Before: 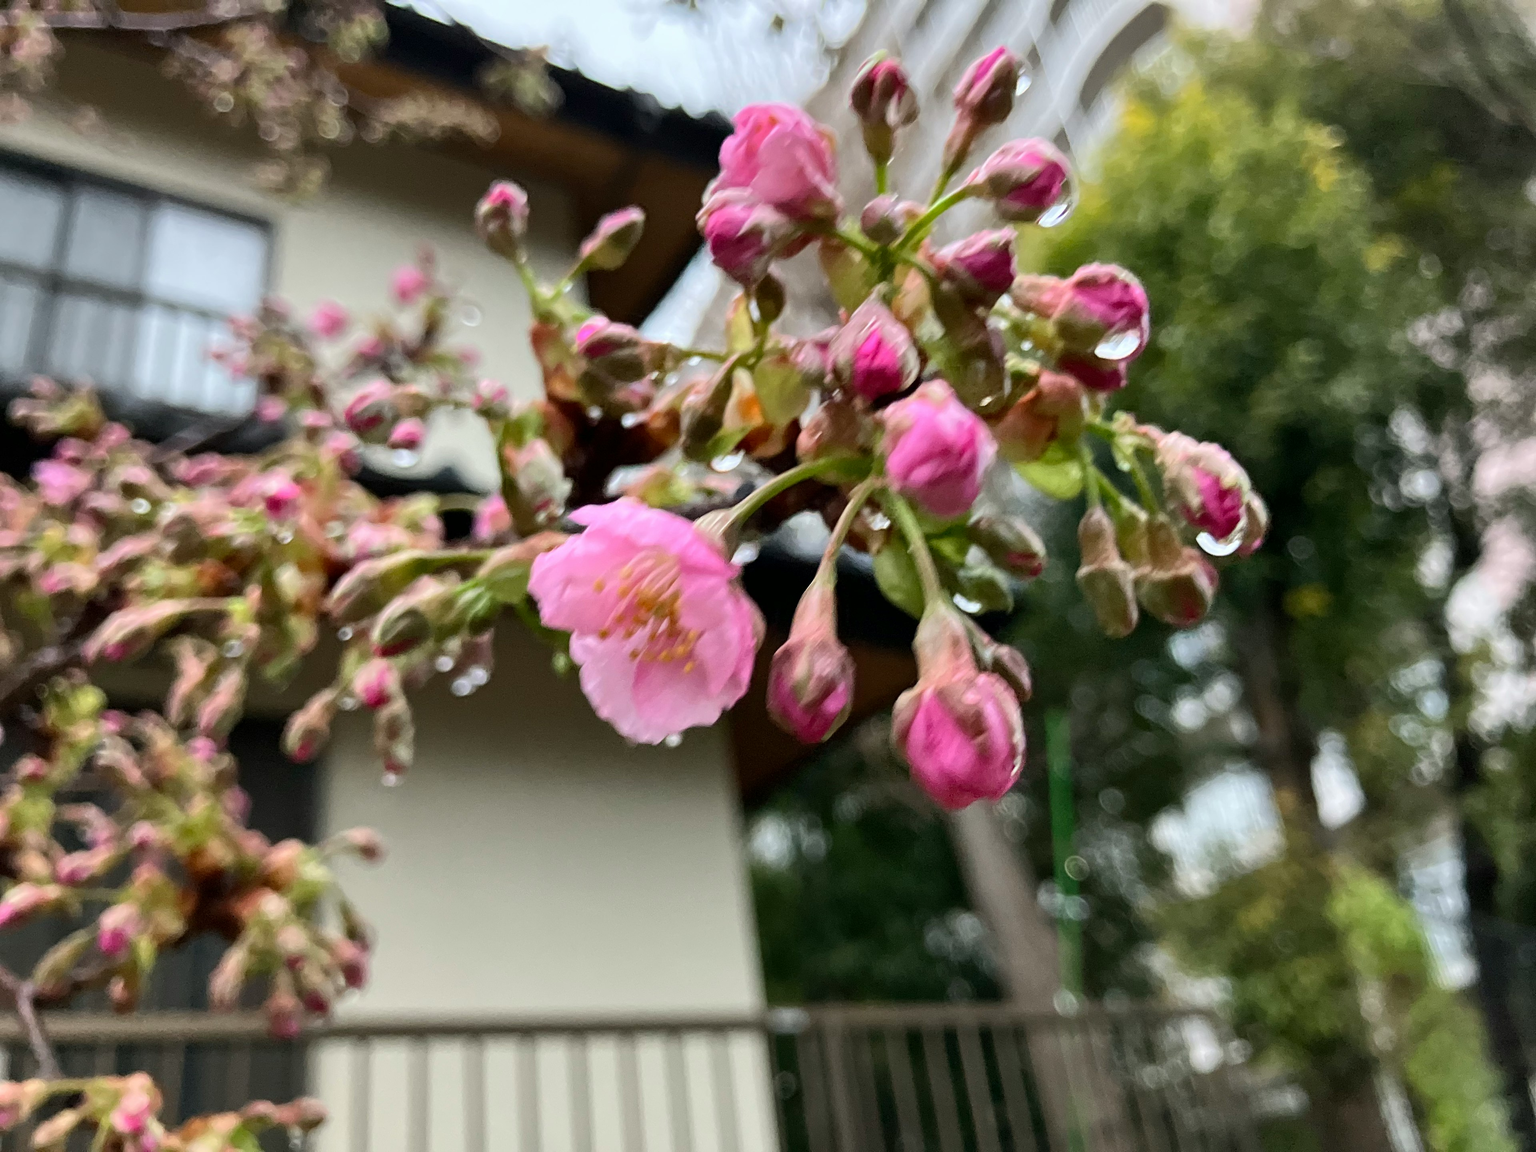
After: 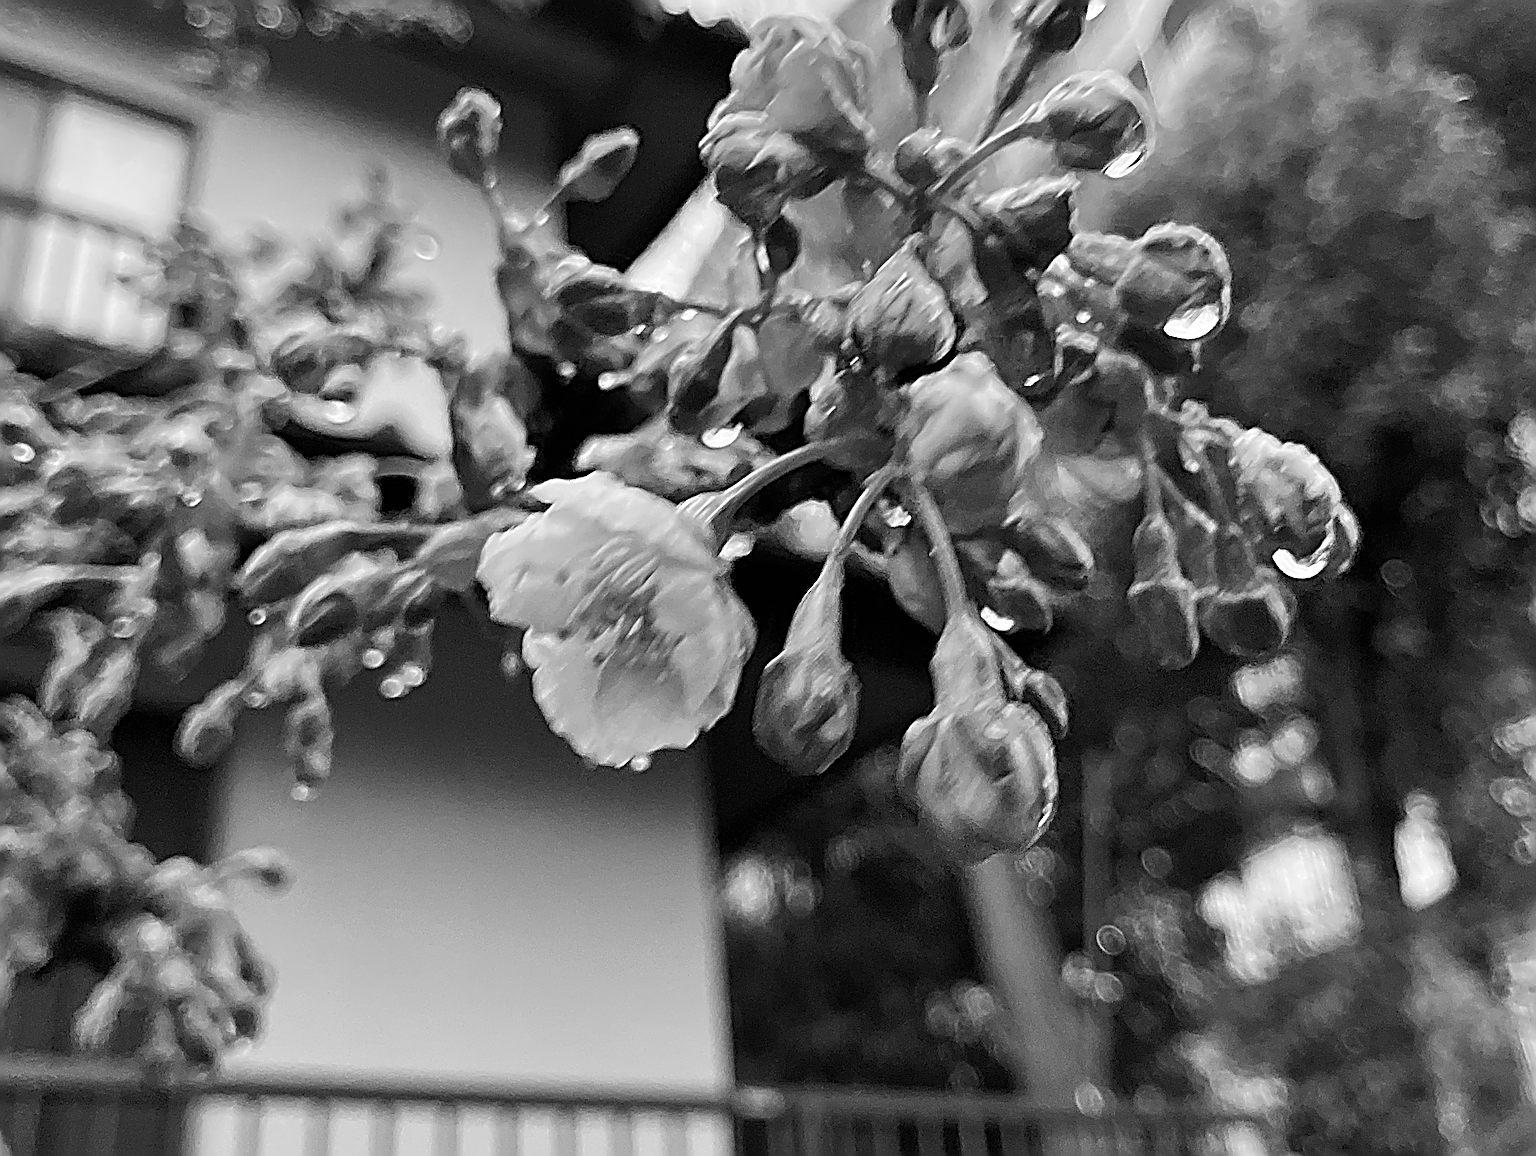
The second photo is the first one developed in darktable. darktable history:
crop and rotate: angle -2.98°, left 5.396%, top 5.222%, right 4.692%, bottom 4.488%
color calibration: output gray [0.18, 0.41, 0.41, 0], illuminant custom, x 0.368, y 0.373, temperature 4335.9 K
shadows and highlights: shadows -9.82, white point adjustment 1.38, highlights 8.94
sharpen: radius 4.009, amount 1.989
